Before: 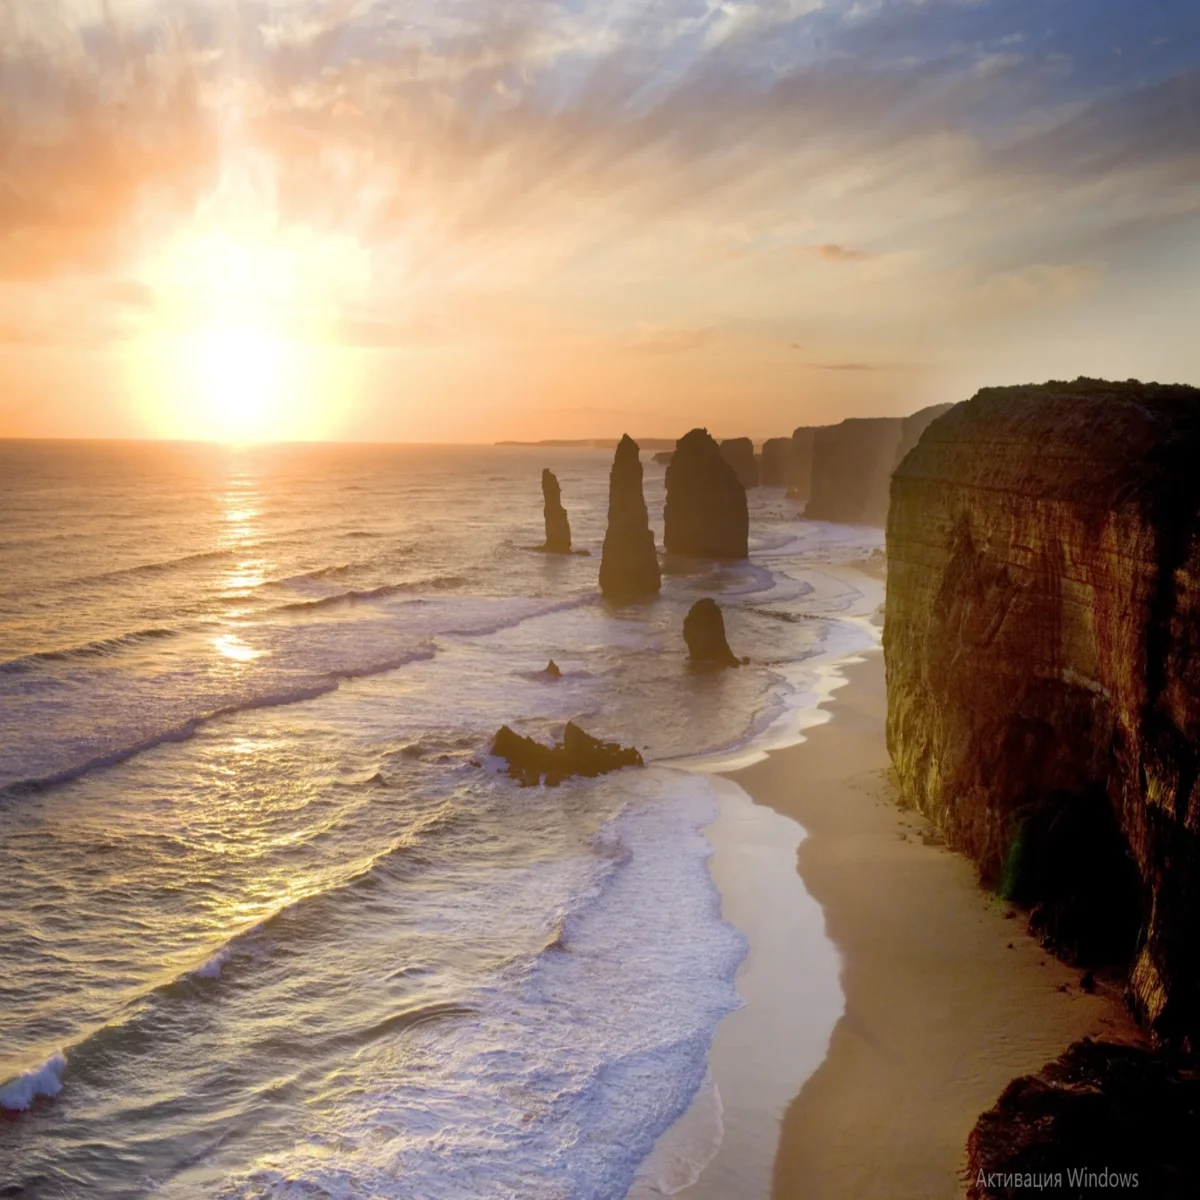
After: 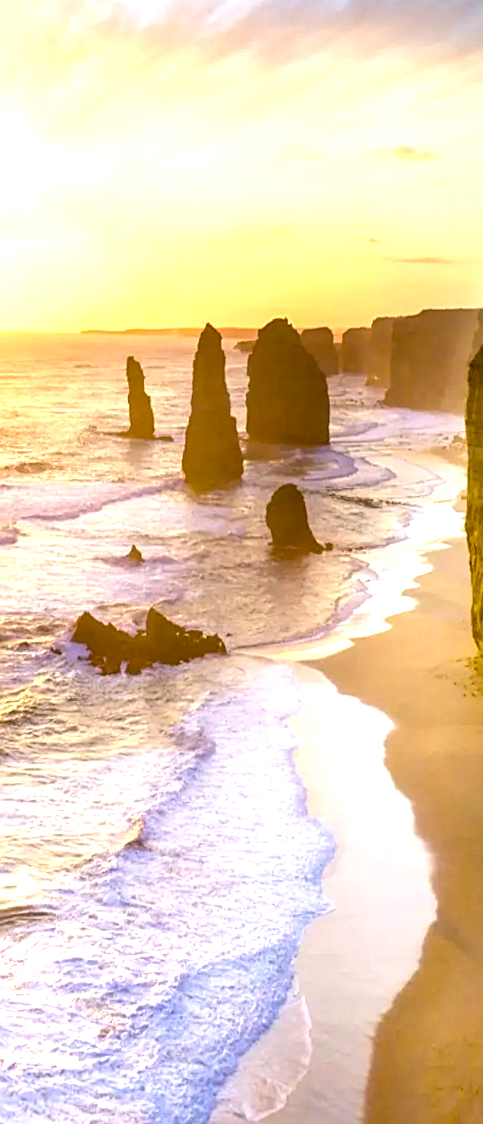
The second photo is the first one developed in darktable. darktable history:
crop: left 33.452%, top 6.025%, right 23.155%
local contrast: on, module defaults
color balance rgb: perceptual saturation grading › global saturation 20%, global vibrance 20%
rotate and perspective: rotation 0.215°, lens shift (vertical) -0.139, crop left 0.069, crop right 0.939, crop top 0.002, crop bottom 0.996
tone equalizer: -8 EV -0.417 EV, -7 EV -0.389 EV, -6 EV -0.333 EV, -5 EV -0.222 EV, -3 EV 0.222 EV, -2 EV 0.333 EV, -1 EV 0.389 EV, +0 EV 0.417 EV, edges refinement/feathering 500, mask exposure compensation -1.57 EV, preserve details no
sharpen: on, module defaults
exposure: black level correction 0.008, exposure 0.979 EV, compensate highlight preservation false
